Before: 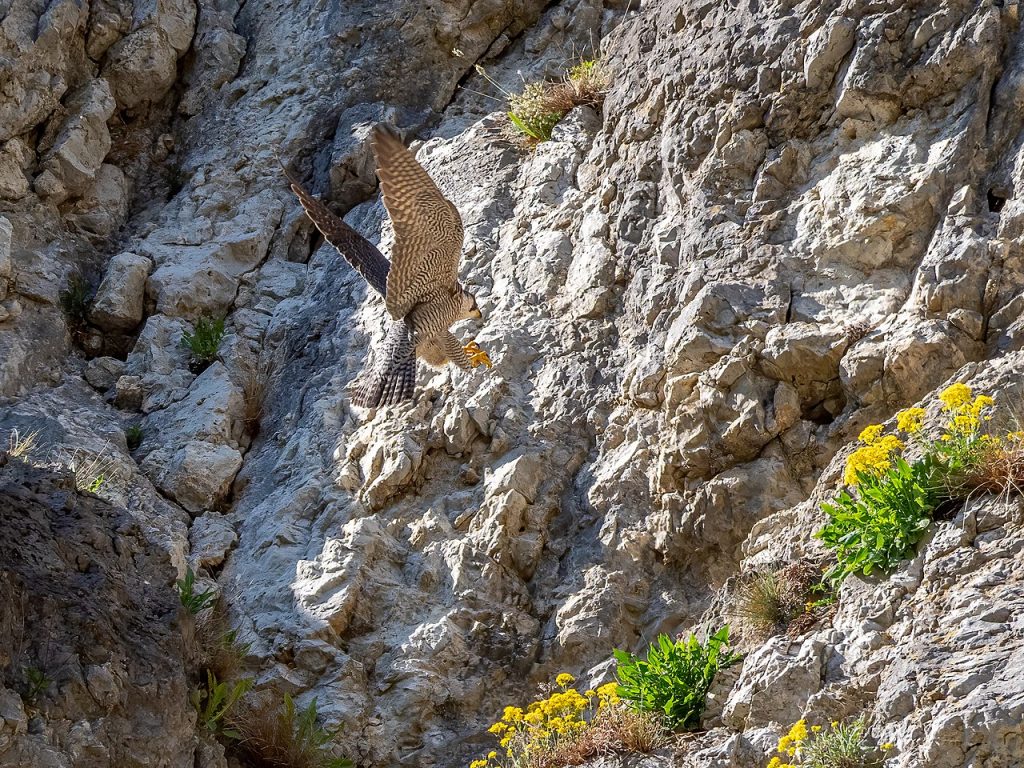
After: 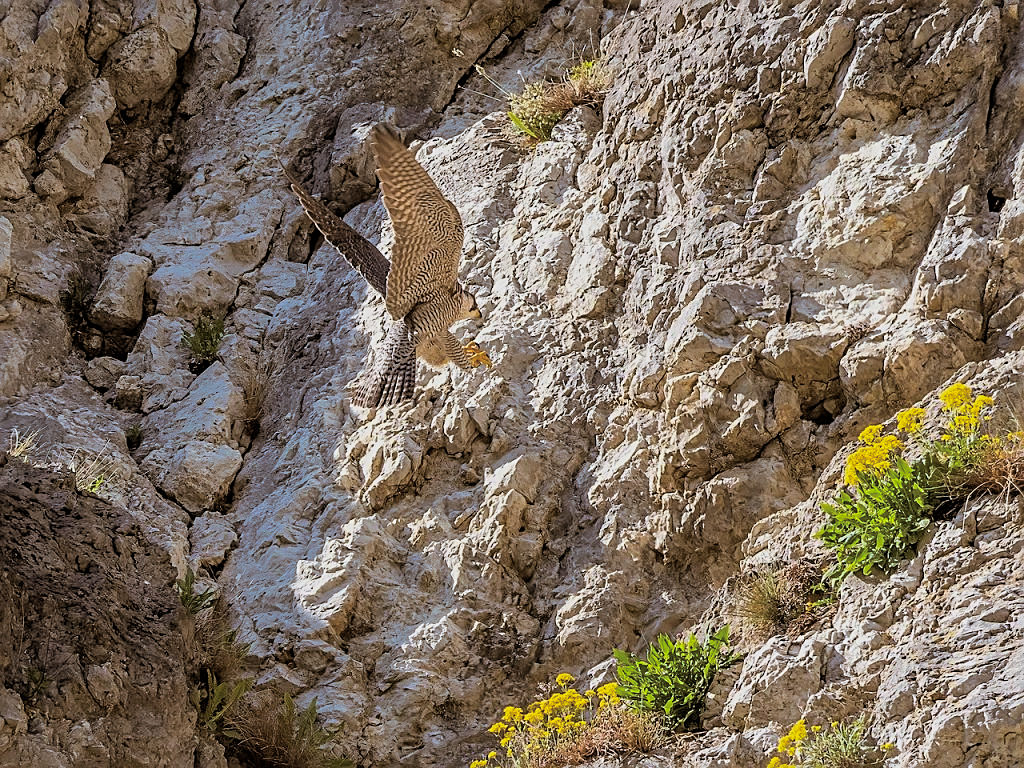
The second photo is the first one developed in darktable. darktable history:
exposure: exposure 0.3 EV, compensate highlight preservation false
sharpen: on, module defaults
filmic rgb: middle gray luminance 18.42%, black relative exposure -10.5 EV, white relative exposure 3.4 EV, threshold 6 EV, target black luminance 0%, hardness 6.03, latitude 99%, contrast 0.847, shadows ↔ highlights balance 0.505%, add noise in highlights 0, preserve chrominance max RGB, color science v3 (2019), use custom middle-gray values true, iterations of high-quality reconstruction 0, contrast in highlights soft, enable highlight reconstruction true
color balance rgb: perceptual saturation grading › global saturation 10%, global vibrance 20%
split-toning: shadows › hue 32.4°, shadows › saturation 0.51, highlights › hue 180°, highlights › saturation 0, balance -60.17, compress 55.19%
levels: mode automatic, black 0.023%, white 99.97%, levels [0.062, 0.494, 0.925]
